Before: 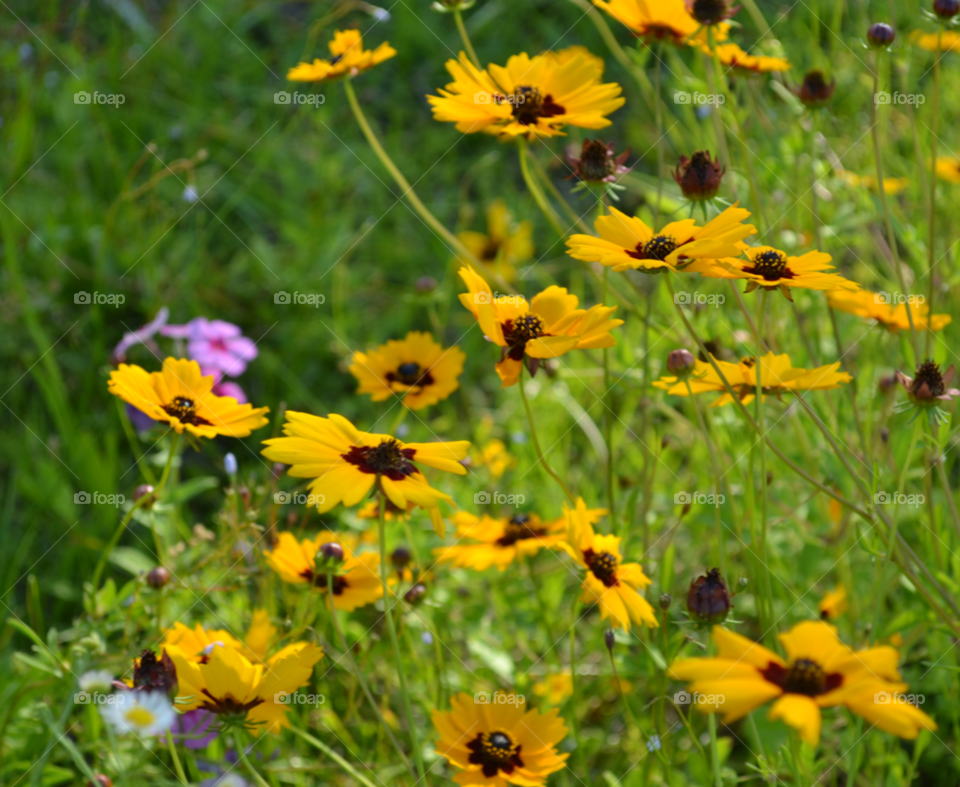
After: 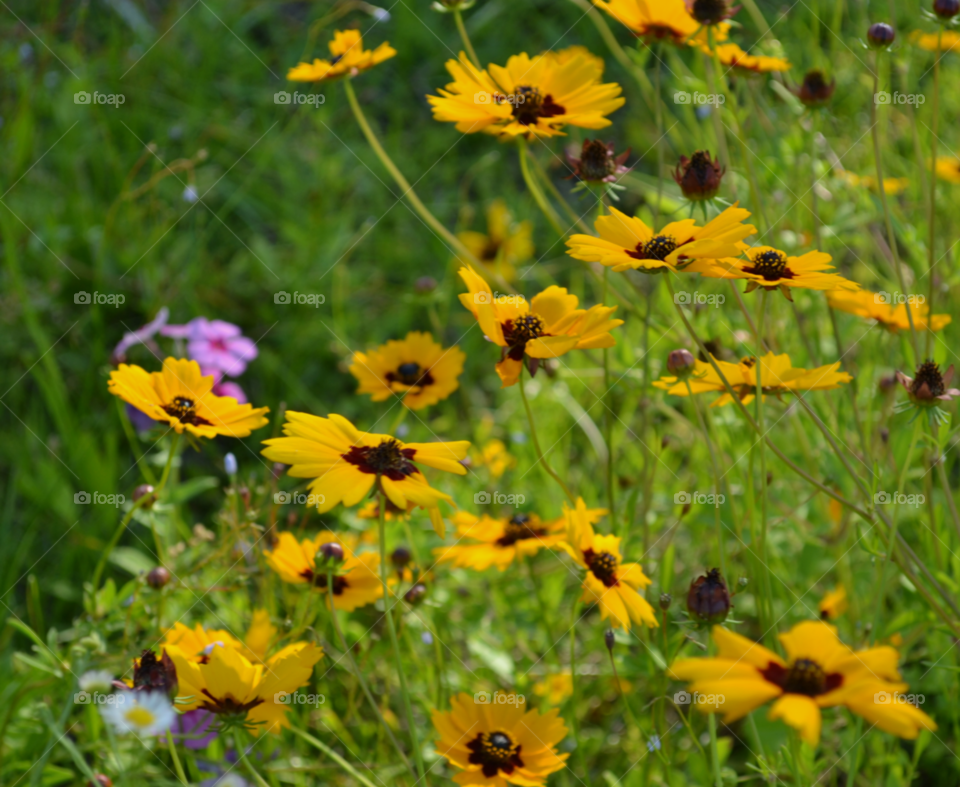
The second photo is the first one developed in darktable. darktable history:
exposure: exposure -0.208 EV, compensate highlight preservation false
